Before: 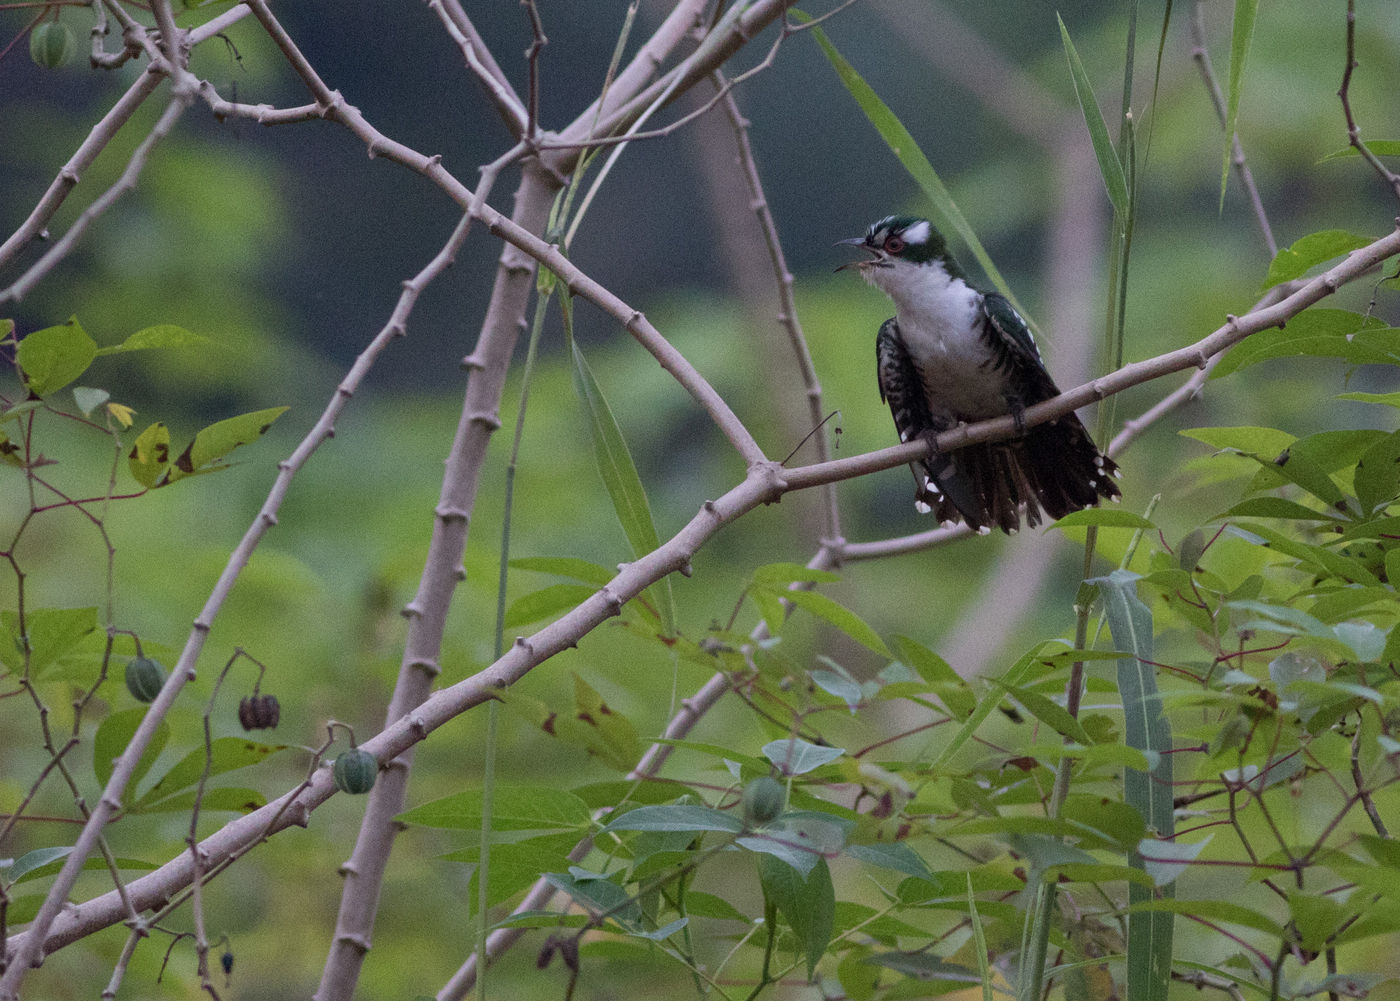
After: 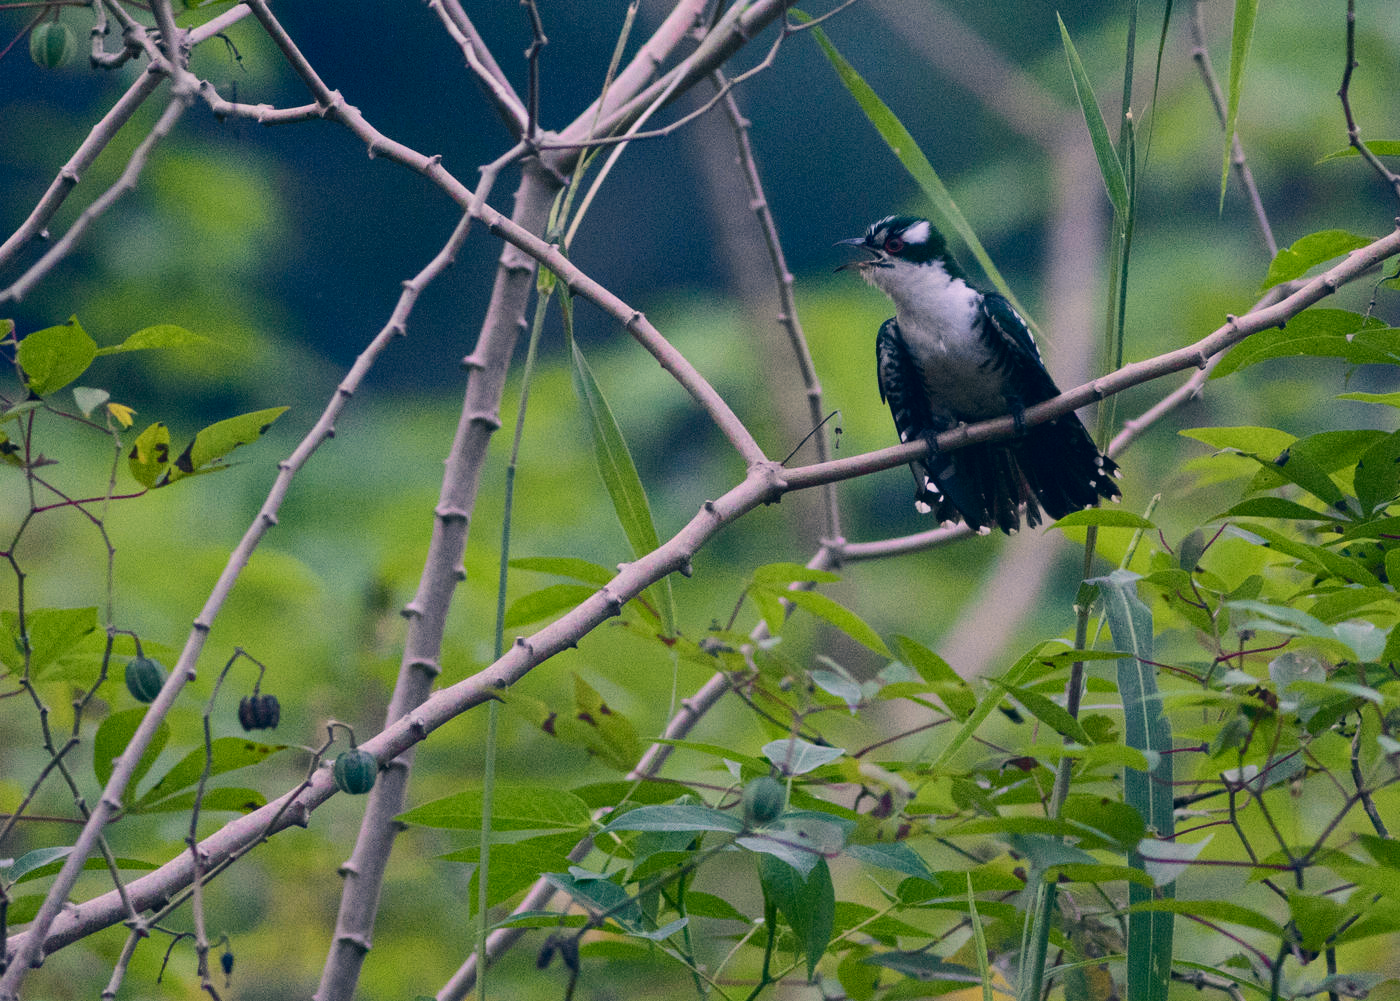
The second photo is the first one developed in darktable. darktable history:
color correction: highlights a* 10.32, highlights b* 14.66, shadows a* -9.59, shadows b* -15.02
tone curve: curves: ch0 [(0, 0) (0.126, 0.086) (0.338, 0.307) (0.494, 0.531) (0.703, 0.762) (1, 1)]; ch1 [(0, 0) (0.346, 0.324) (0.45, 0.426) (0.5, 0.5) (0.522, 0.517) (0.55, 0.578) (1, 1)]; ch2 [(0, 0) (0.44, 0.424) (0.501, 0.499) (0.554, 0.554) (0.622, 0.667) (0.707, 0.746) (1, 1)], color space Lab, independent channels, preserve colors none
